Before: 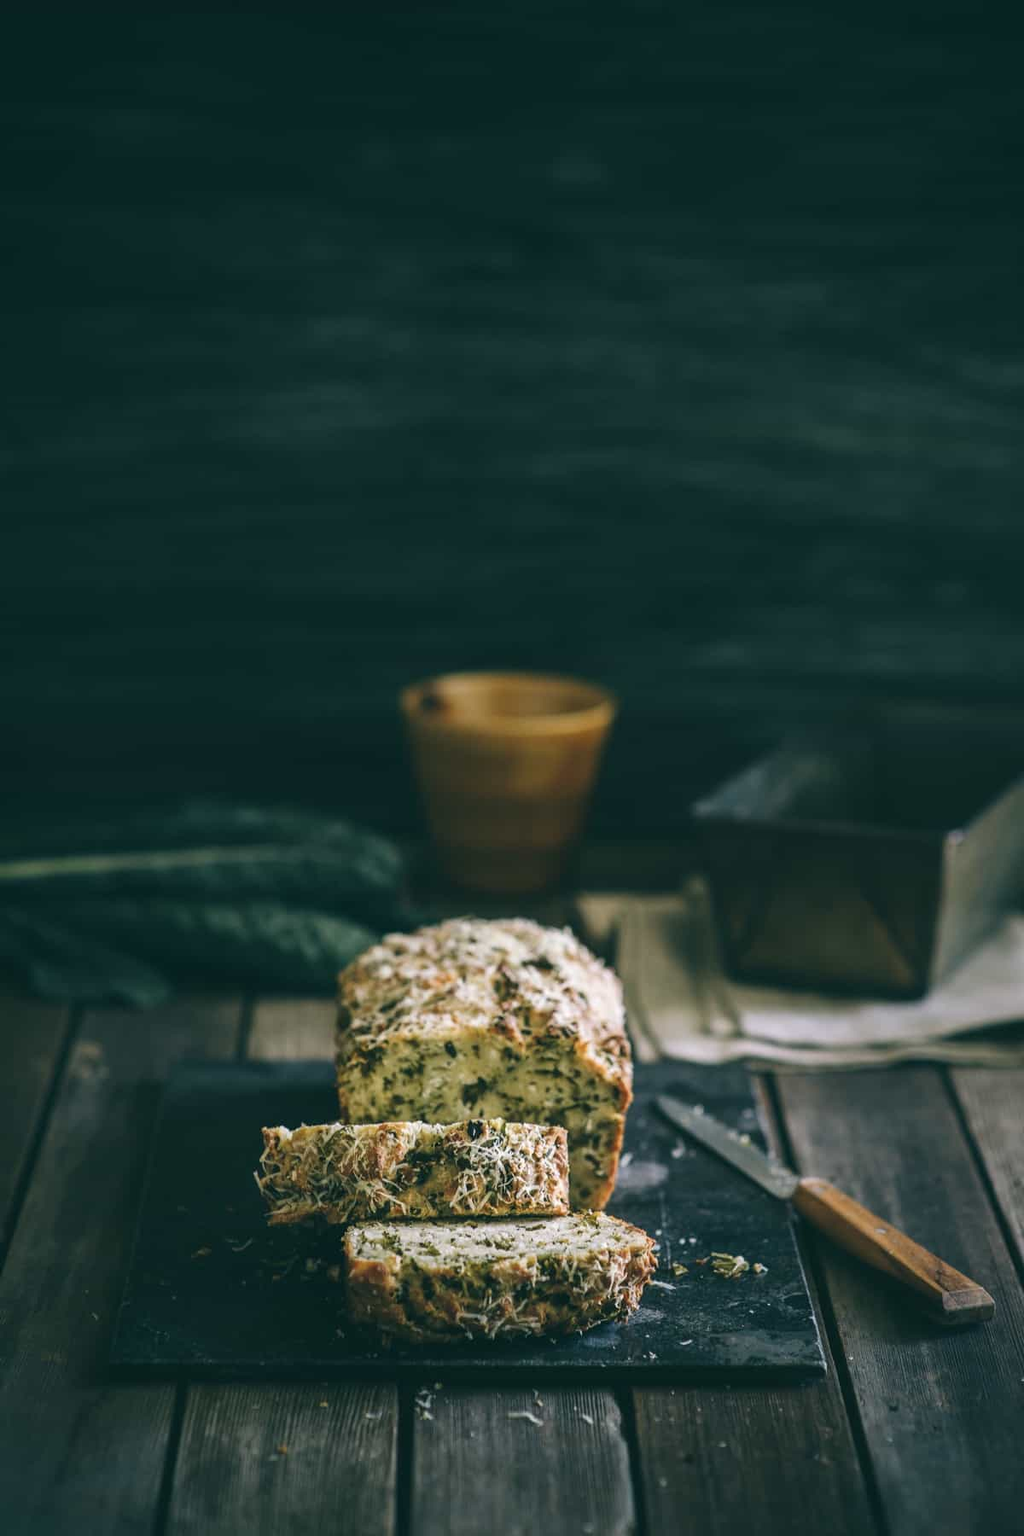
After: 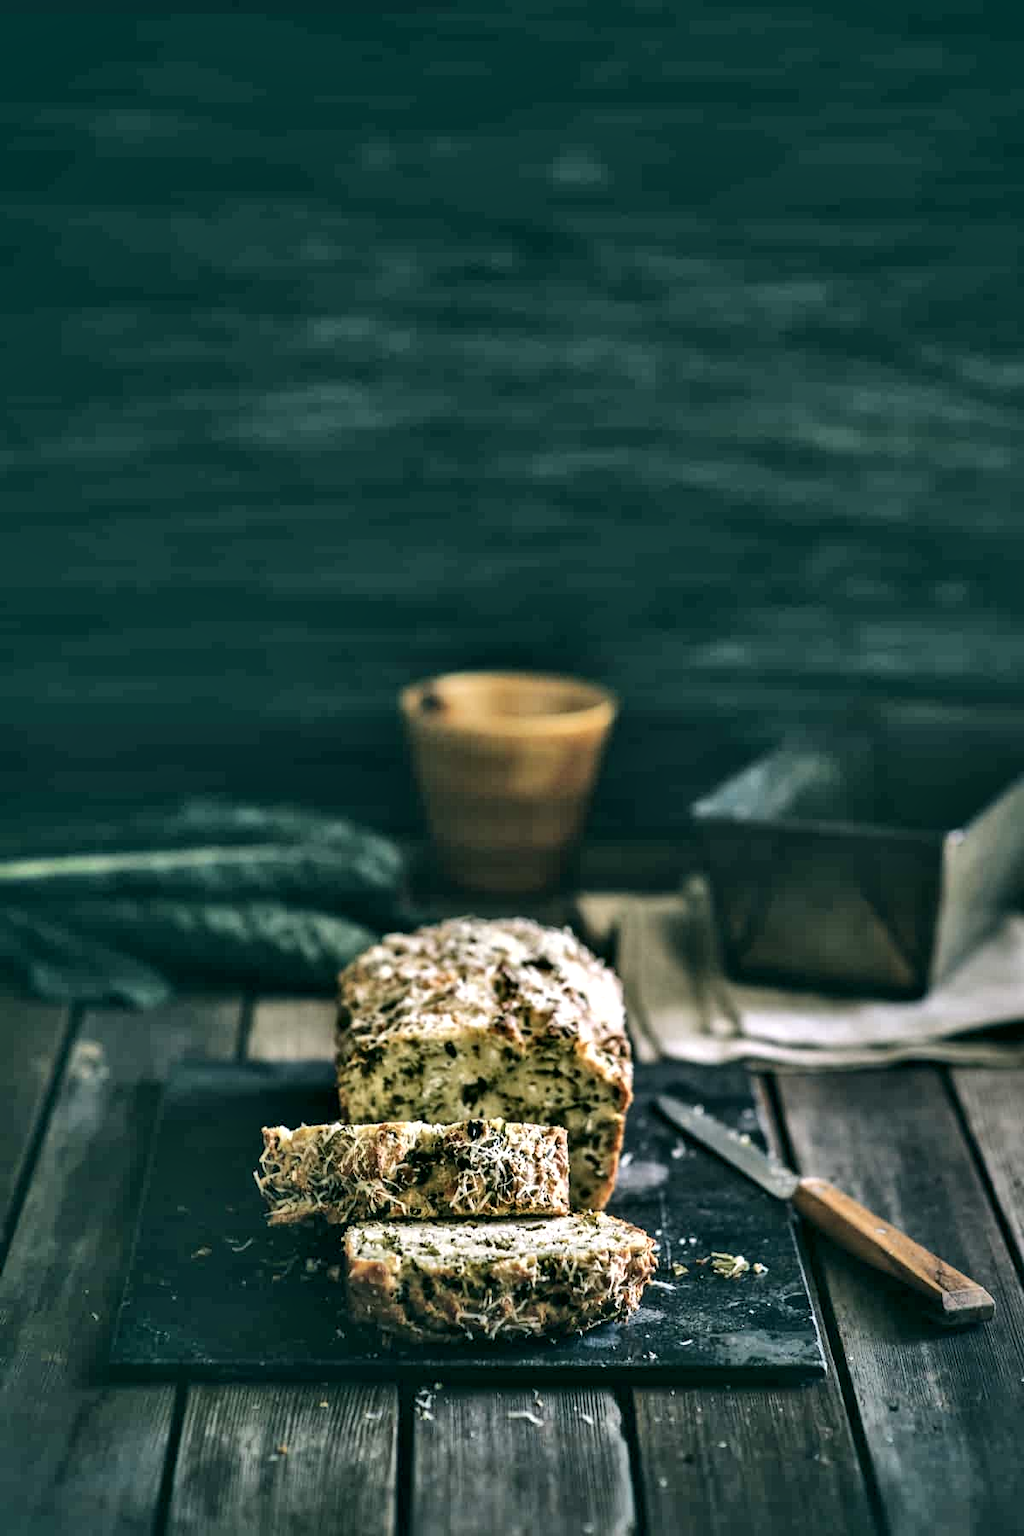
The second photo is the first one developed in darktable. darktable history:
contrast equalizer: y [[0.601, 0.6, 0.598, 0.598, 0.6, 0.601], [0.5 ×6], [0.5 ×6], [0 ×6], [0 ×6]]
local contrast: mode bilateral grid, contrast 20, coarseness 50, detail 132%, midtone range 0.2
shadows and highlights: soften with gaussian
